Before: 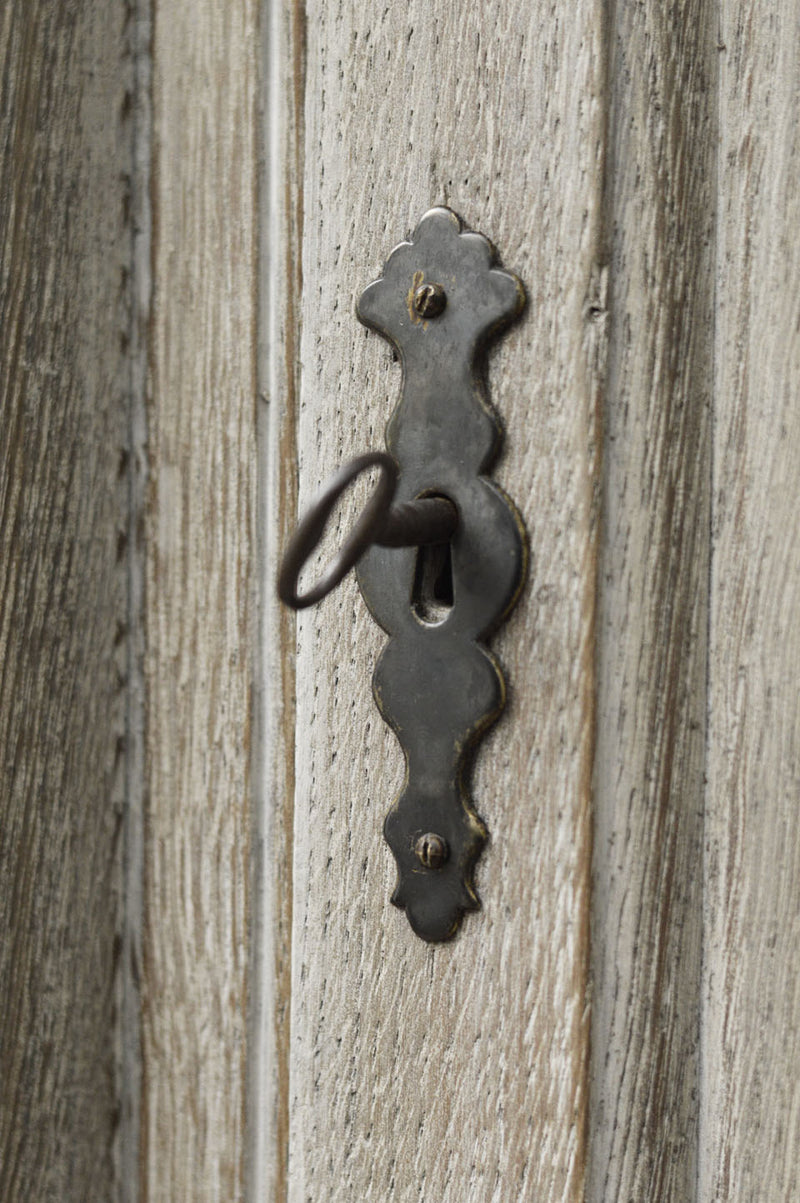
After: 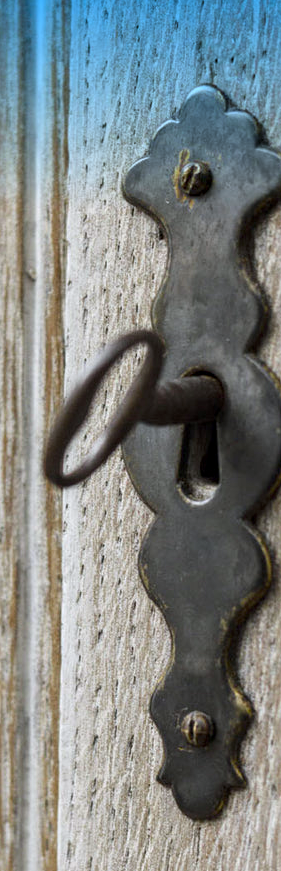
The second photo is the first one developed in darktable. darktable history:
color balance rgb: linear chroma grading › global chroma 33.4%
graduated density: density 2.02 EV, hardness 44%, rotation 0.374°, offset 8.21, hue 208.8°, saturation 97%
local contrast: on, module defaults
color correction: highlights a* -0.137, highlights b* -5.91, shadows a* -0.137, shadows b* -0.137
crop and rotate: left 29.476%, top 10.214%, right 35.32%, bottom 17.333%
